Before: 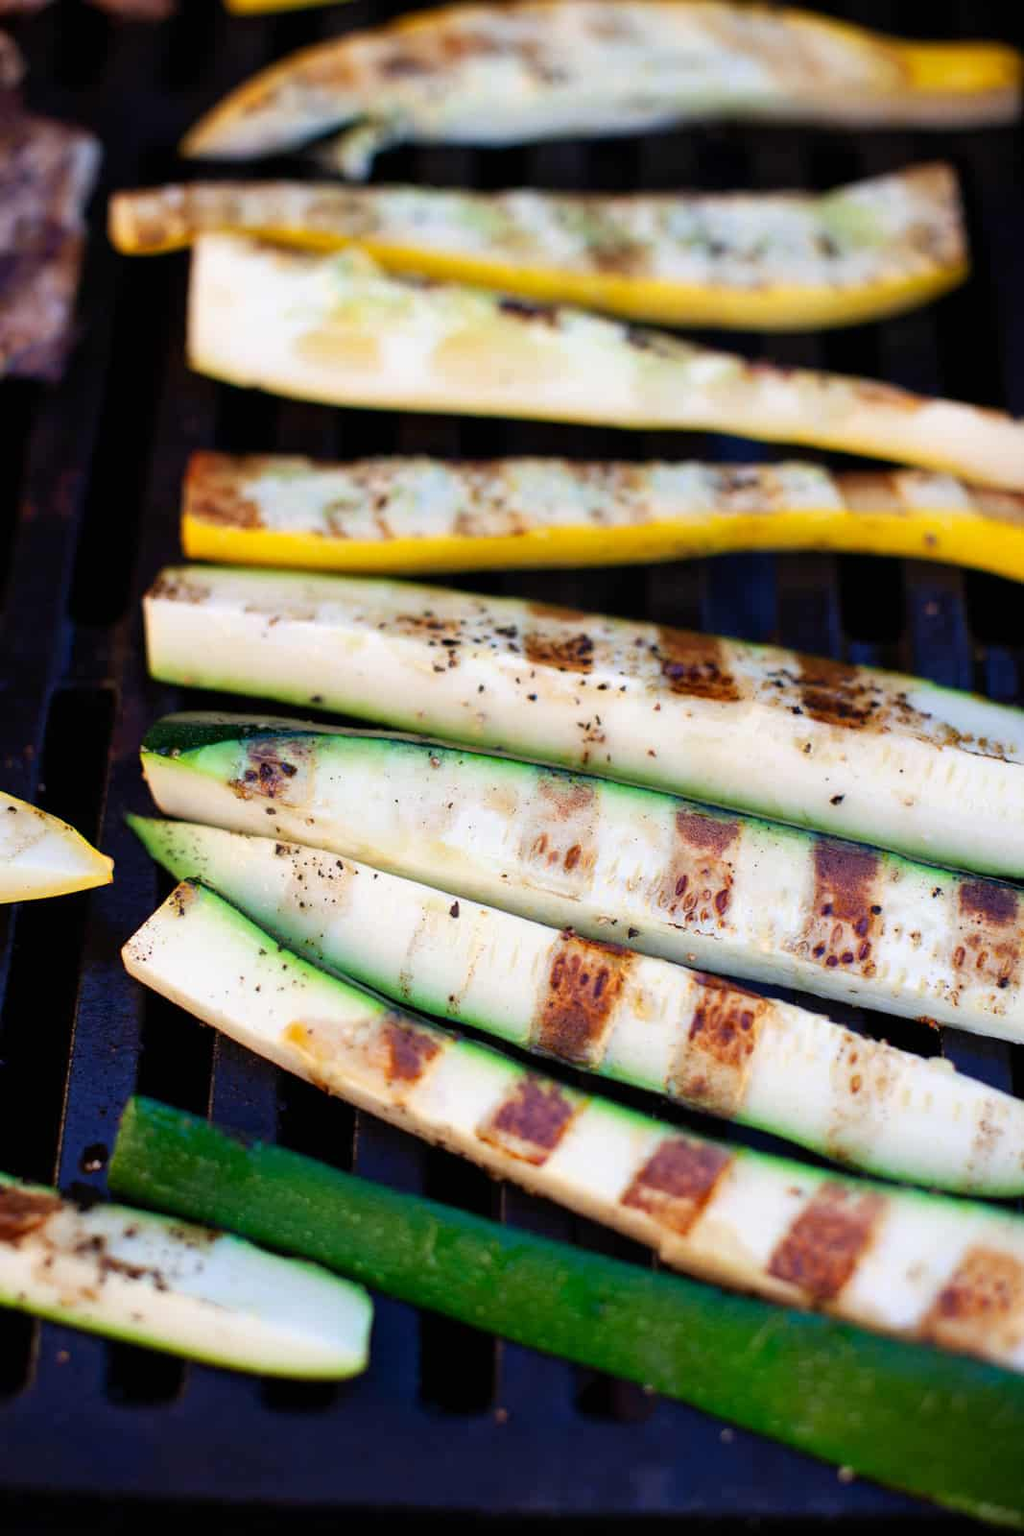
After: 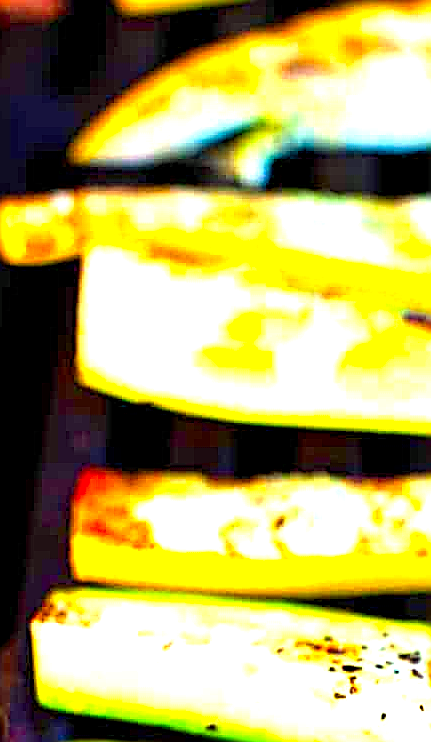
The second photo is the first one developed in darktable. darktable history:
color correction: highlights a* -11.13, highlights b* 9.87, saturation 1.71
sharpen: amount 1.995
exposure: black level correction 0.001, exposure 1.864 EV, compensate highlight preservation false
color balance rgb: perceptual saturation grading › global saturation 30.161%
crop and rotate: left 11.123%, top 0.063%, right 48.41%, bottom 53.523%
